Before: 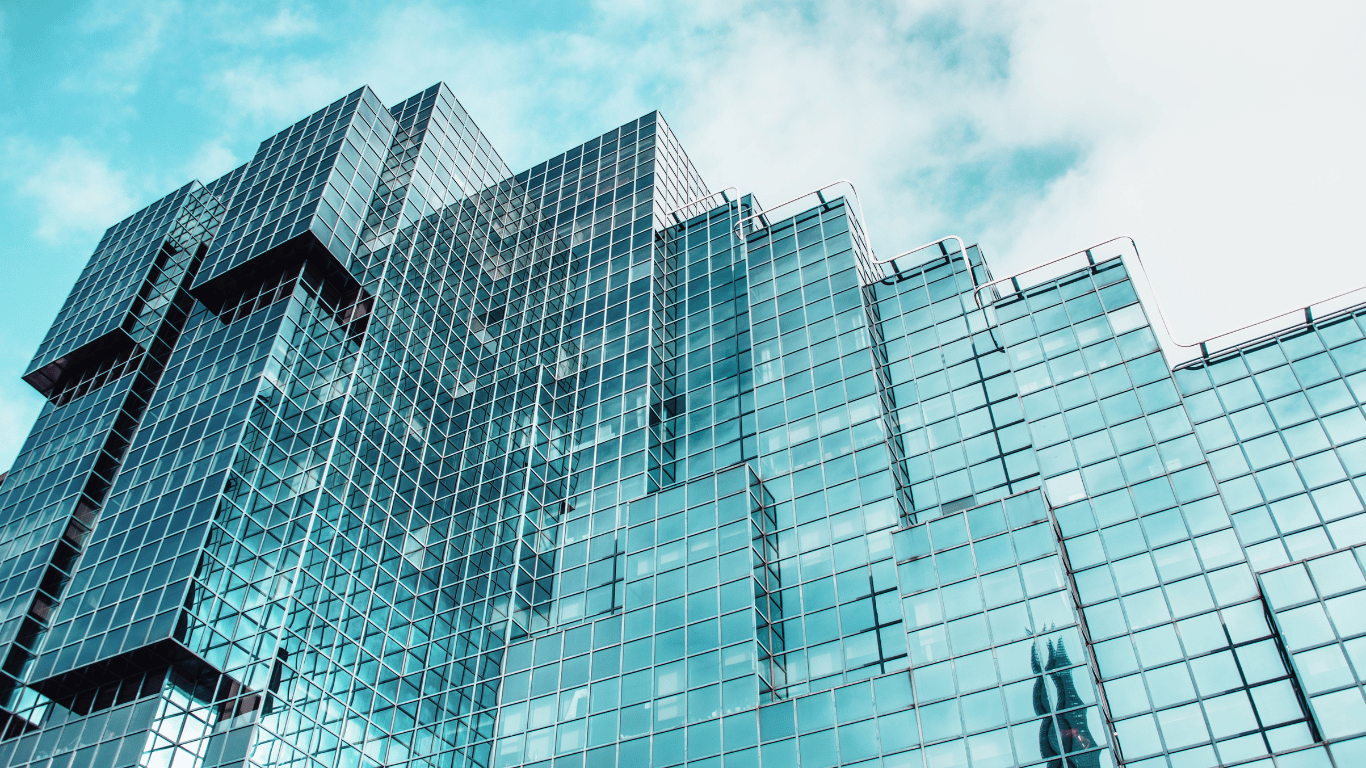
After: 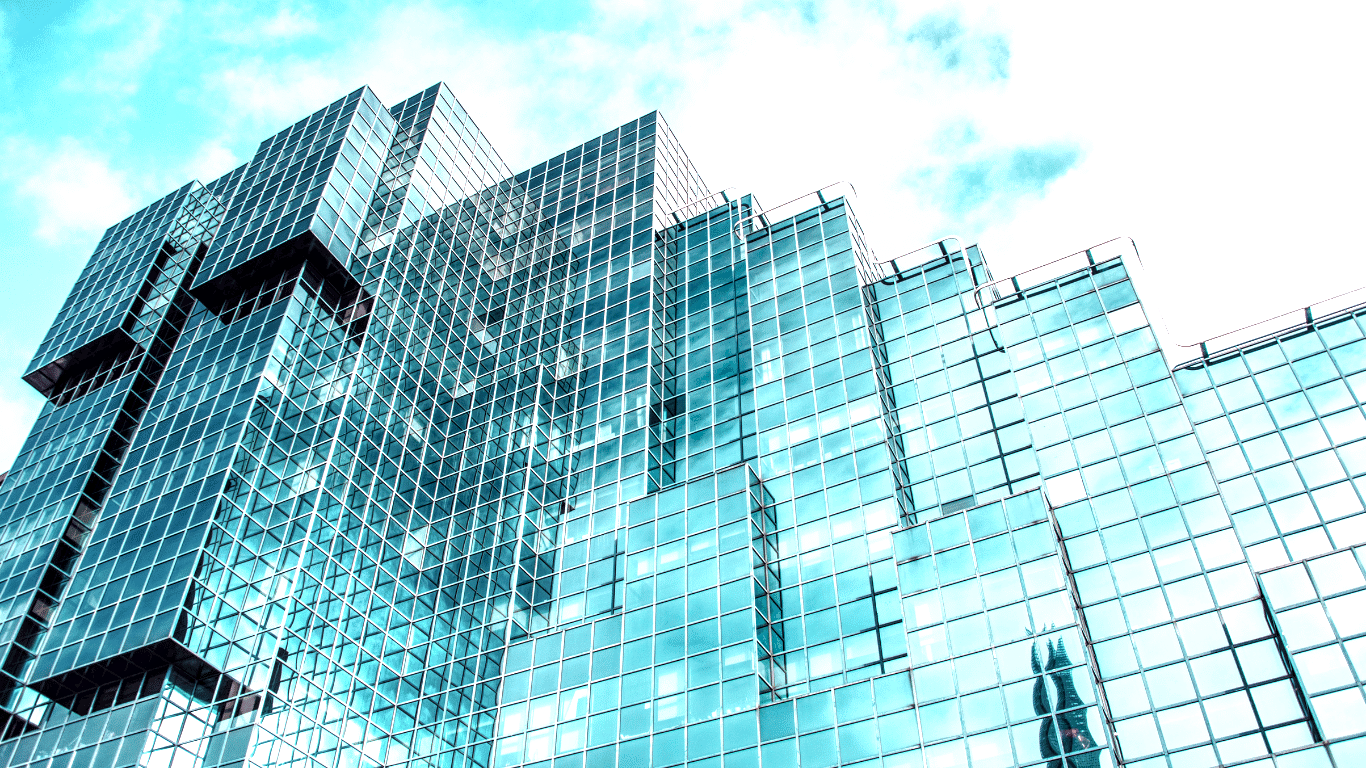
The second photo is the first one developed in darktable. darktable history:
local contrast: highlights 100%, shadows 100%, detail 200%, midtone range 0.2
exposure: black level correction 0, exposure 0.7 EV, compensate exposure bias true, compensate highlight preservation false
